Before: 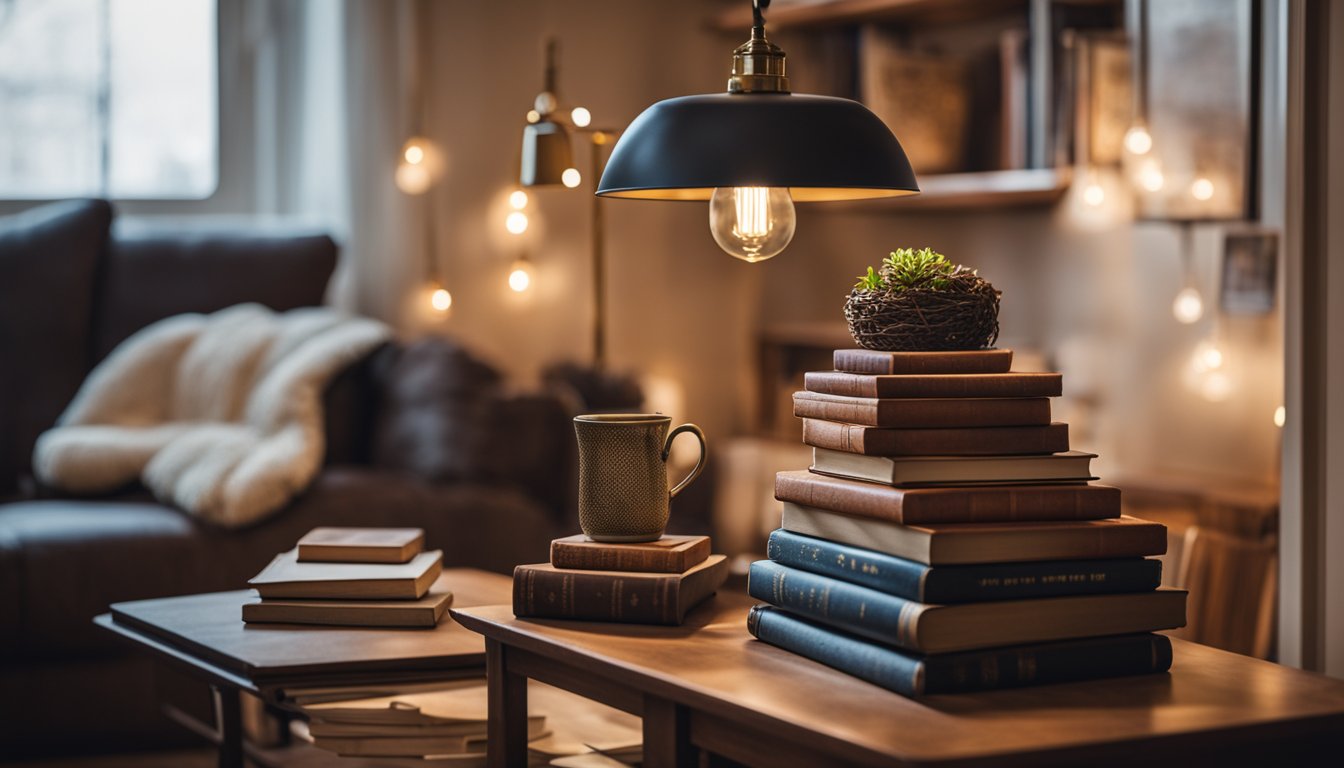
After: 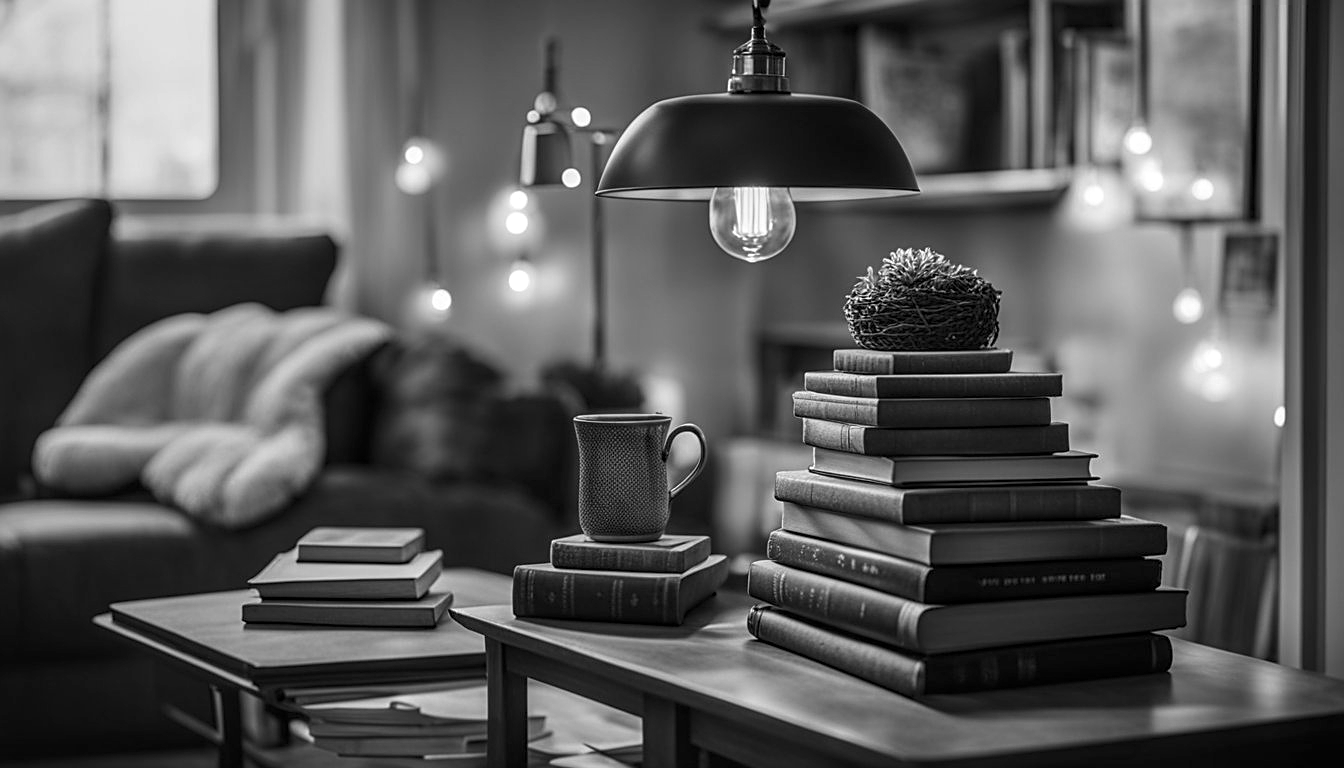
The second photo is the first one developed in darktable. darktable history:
local contrast: detail 130%
monochrome: a 73.58, b 64.21
sharpen: on, module defaults
